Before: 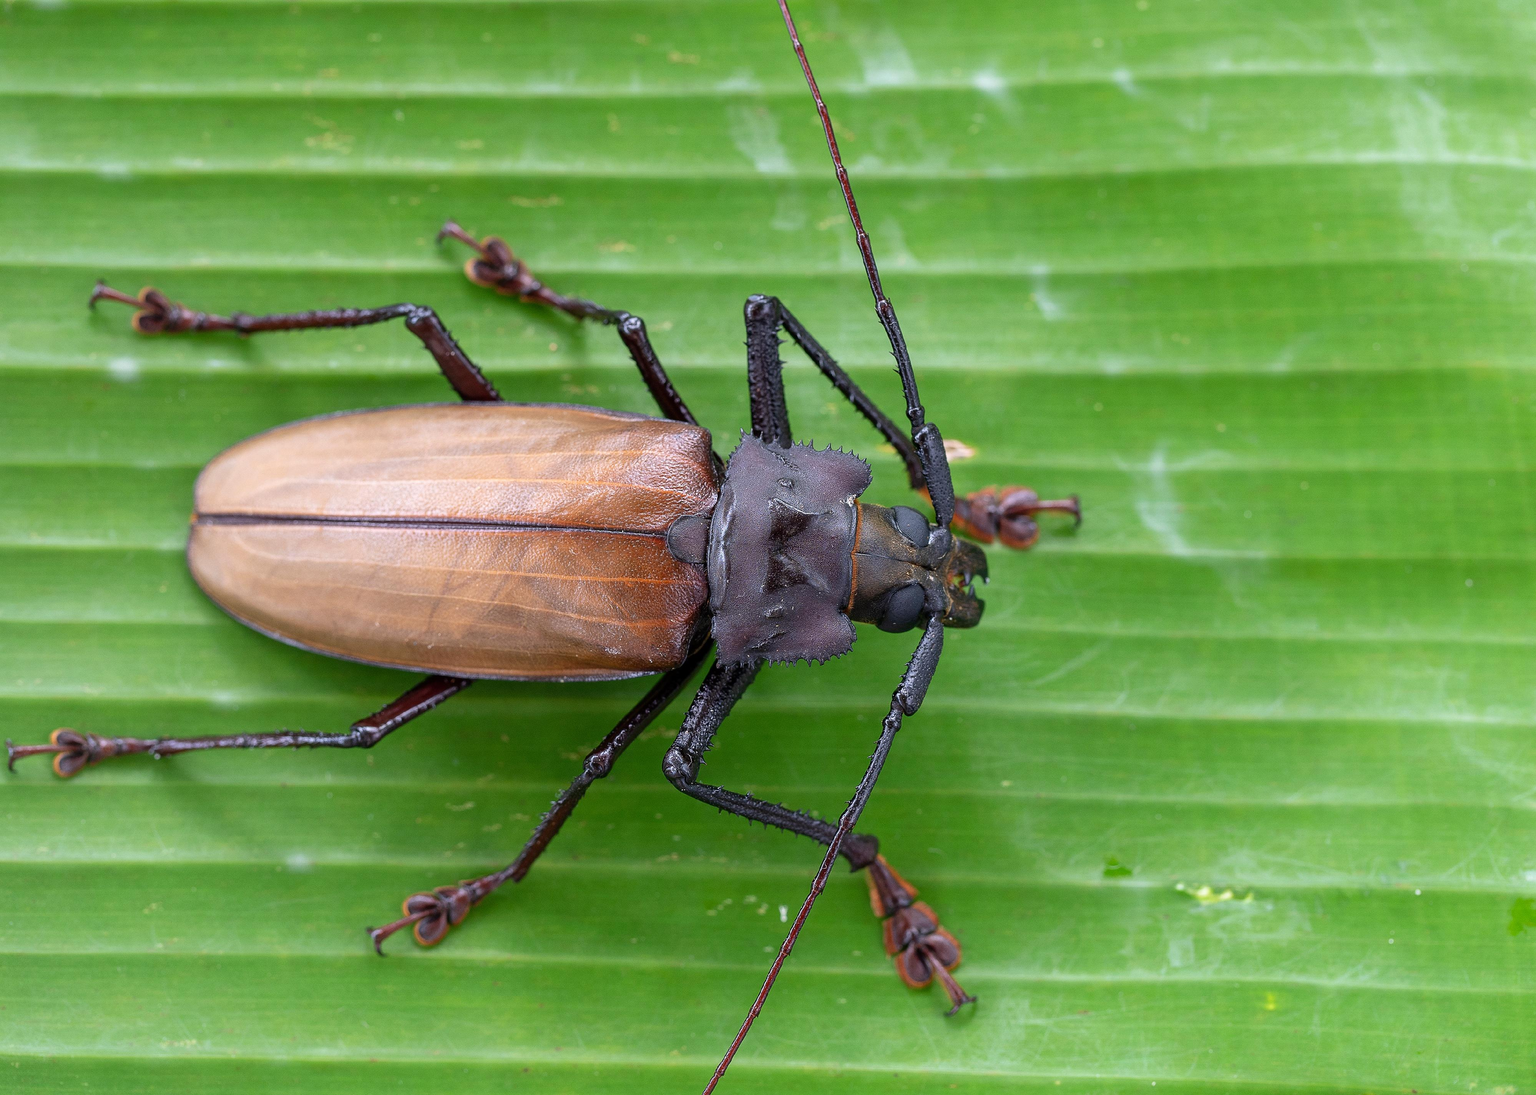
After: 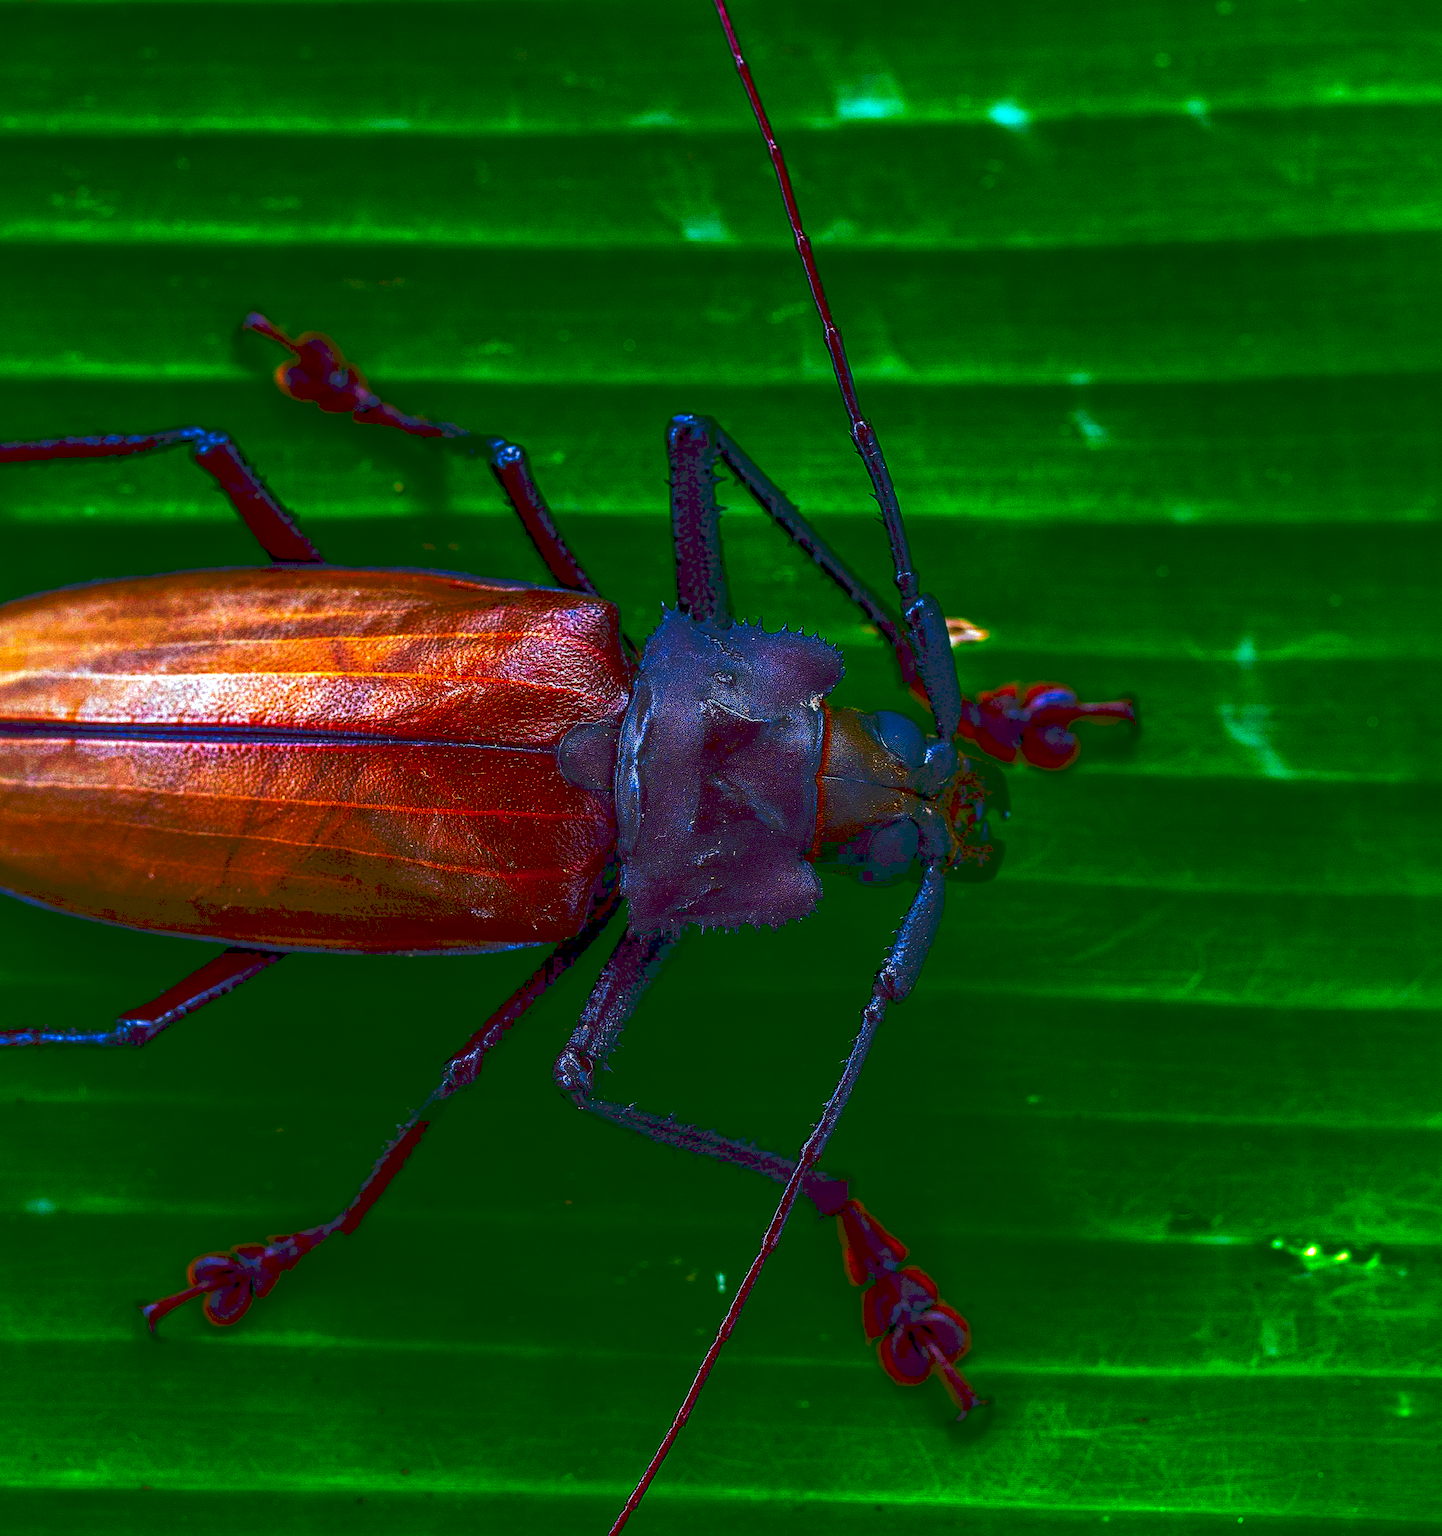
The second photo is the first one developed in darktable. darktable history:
shadows and highlights: shadows 39.43, highlights -59.87
contrast brightness saturation: brightness -0.985, saturation 0.993
color balance rgb: shadows lift › chroma 2.036%, shadows lift › hue 247.42°, perceptual saturation grading › global saturation 17.721%, global vibrance 20%
haze removal: strength 0.528, distance 0.92, compatibility mode true, adaptive false
tone curve: curves: ch0 [(0, 0) (0.003, 0.142) (0.011, 0.142) (0.025, 0.147) (0.044, 0.147) (0.069, 0.152) (0.1, 0.16) (0.136, 0.172) (0.177, 0.193) (0.224, 0.221) (0.277, 0.264) (0.335, 0.322) (0.399, 0.399) (0.468, 0.49) (0.543, 0.593) (0.623, 0.723) (0.709, 0.841) (0.801, 0.925) (0.898, 0.976) (1, 1)], preserve colors none
crop and rotate: left 17.552%, right 15.455%
color correction: highlights a* -6.54, highlights b* 0.462
local contrast: on, module defaults
